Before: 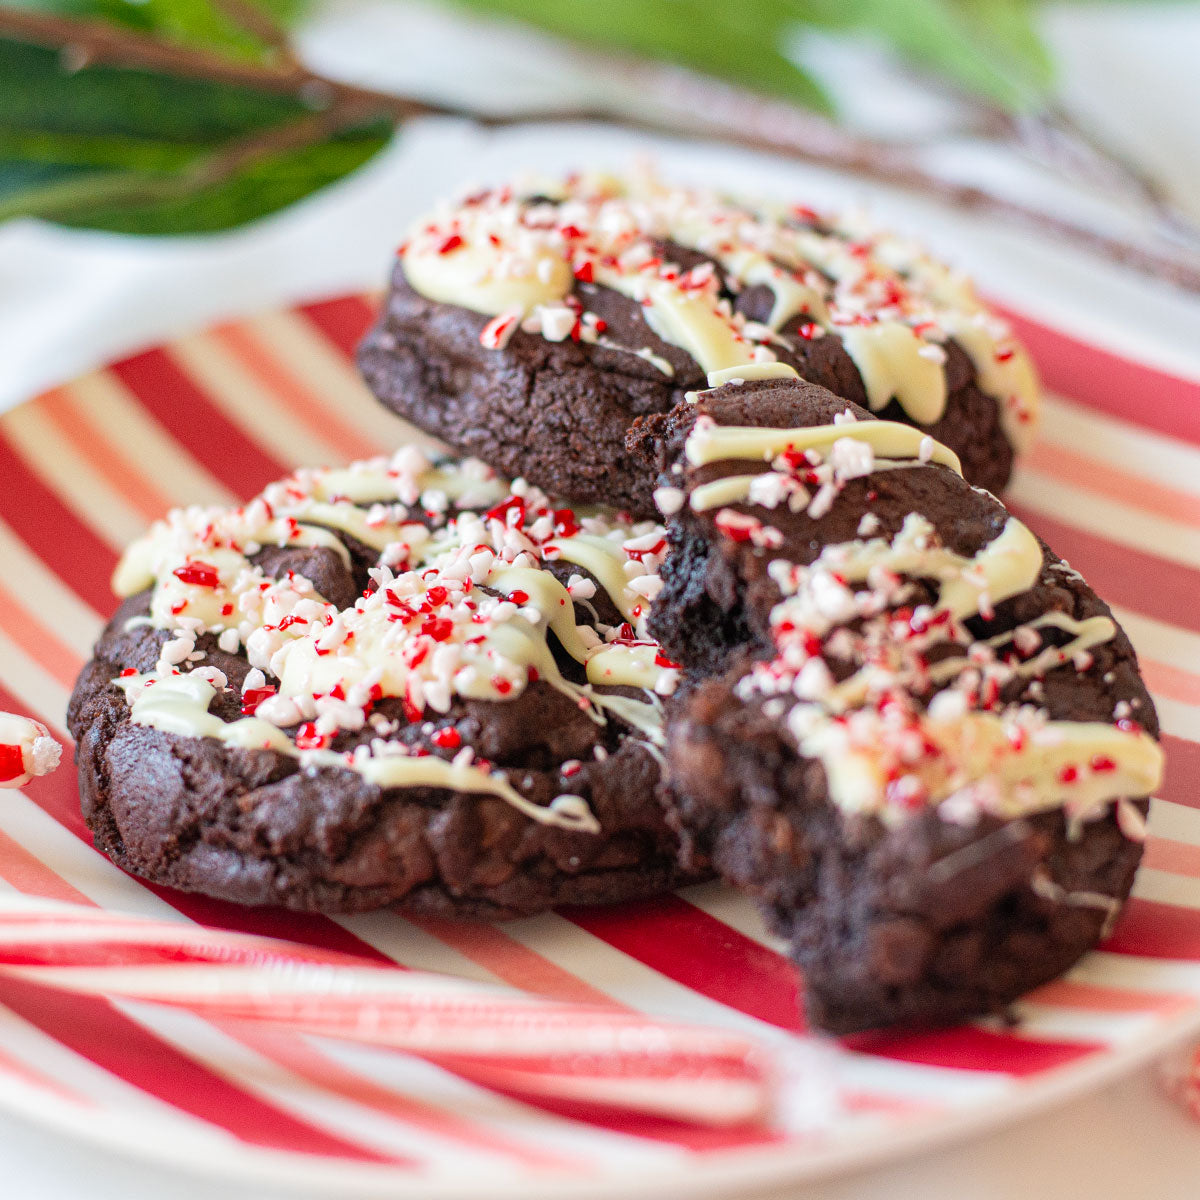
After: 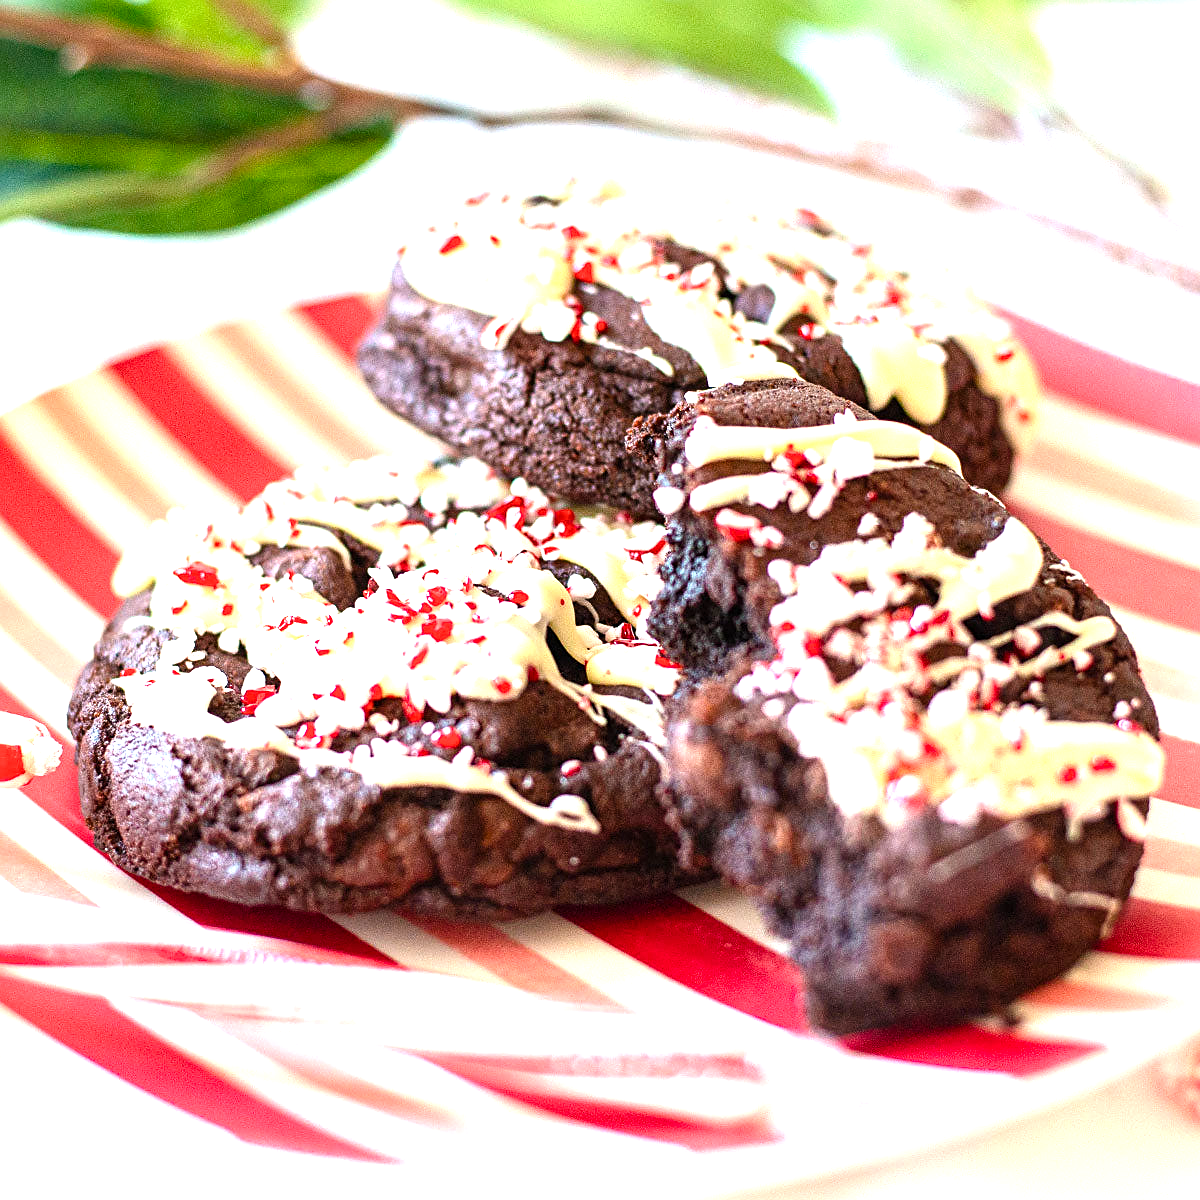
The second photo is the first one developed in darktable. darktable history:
sharpen: on, module defaults
color balance rgb: shadows lift › luminance -20%, power › hue 72.24°, highlights gain › luminance 15%, global offset › hue 171.6°, perceptual saturation grading › highlights -15%, perceptual saturation grading › shadows 25%, global vibrance 30%, contrast 10%
exposure: black level correction -0.001, exposure 0.9 EV, compensate exposure bias true, compensate highlight preservation false
